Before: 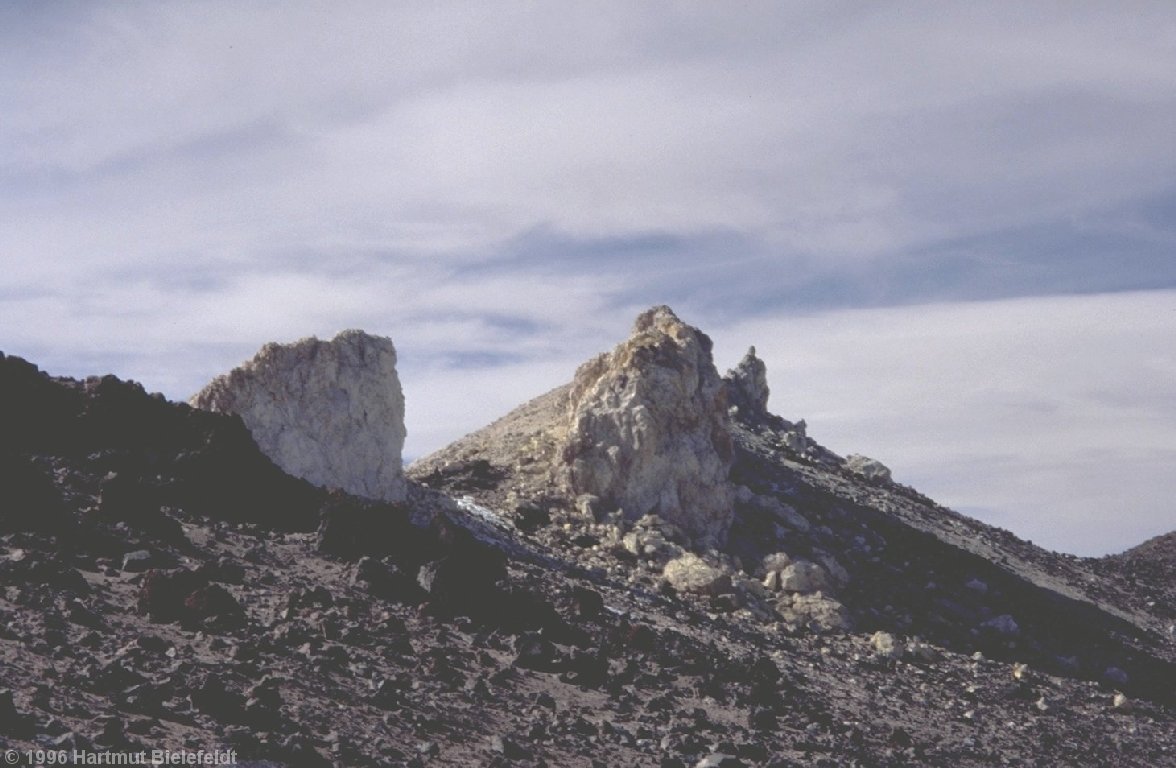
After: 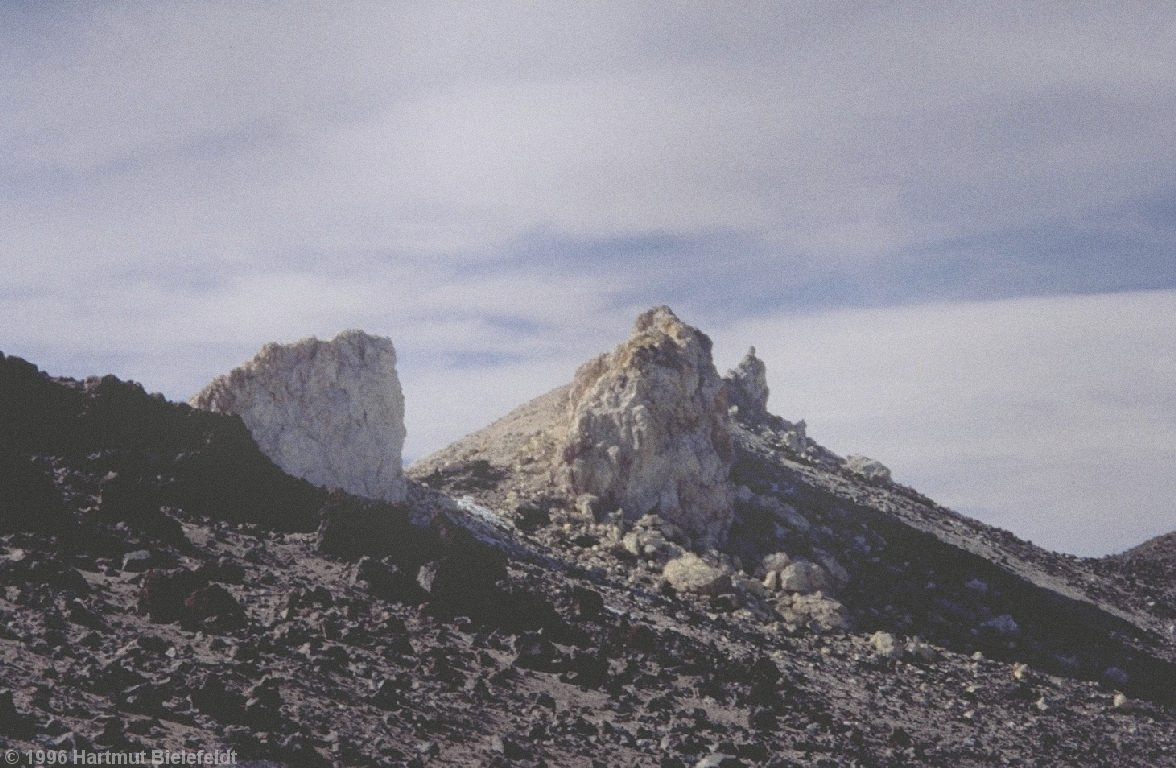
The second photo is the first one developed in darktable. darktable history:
grain: on, module defaults
bloom: on, module defaults
filmic rgb: black relative exposure -7.65 EV, white relative exposure 4.56 EV, hardness 3.61
